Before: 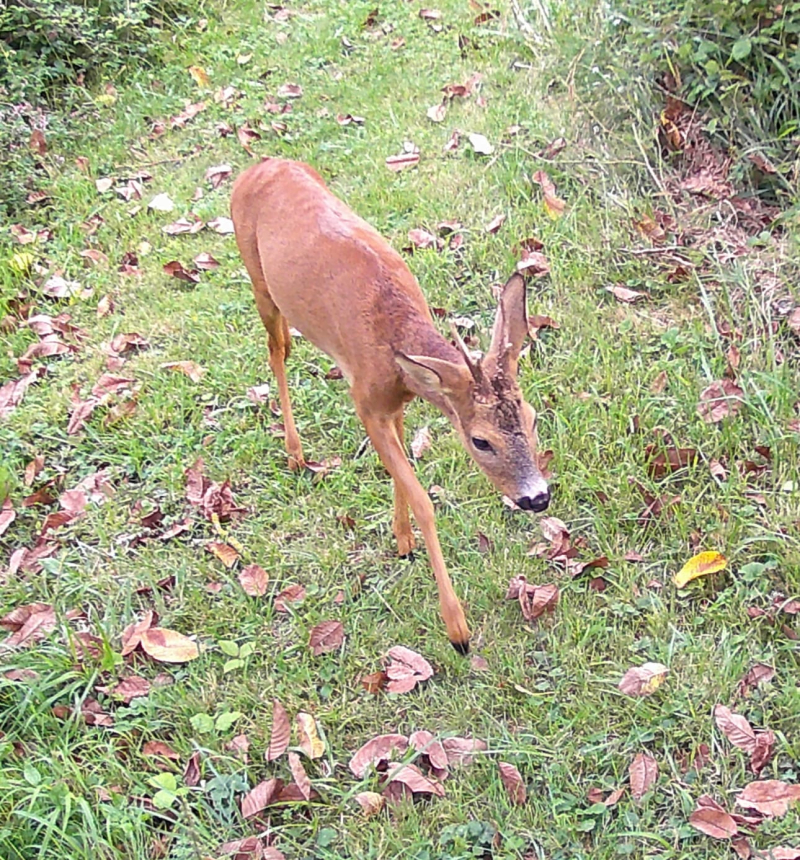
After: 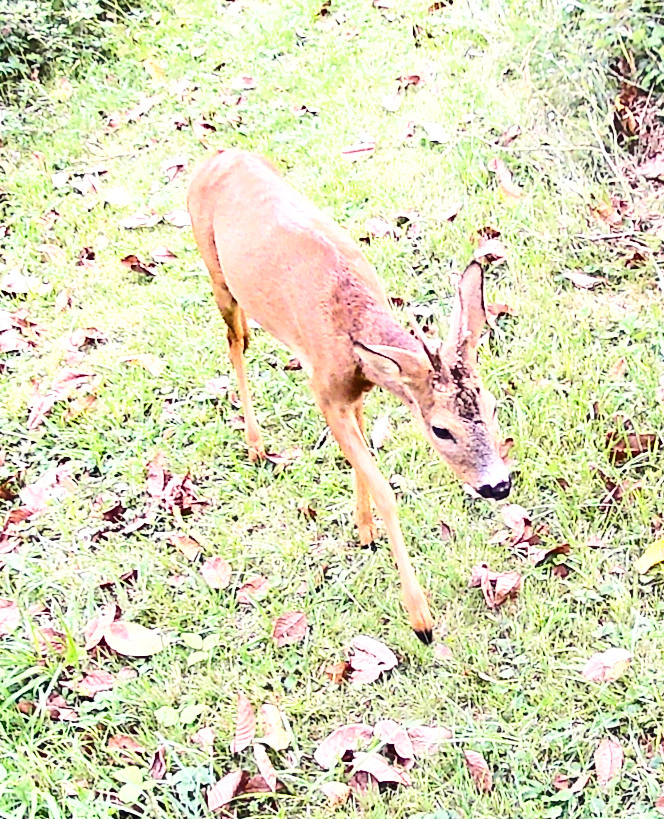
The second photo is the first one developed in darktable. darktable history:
exposure: black level correction -0.002, exposure 0.54 EV, compensate highlight preservation false
base curve: curves: ch0 [(0, 0) (0.204, 0.334) (0.55, 0.733) (1, 1)], preserve colors none
crop and rotate: angle 0.938°, left 4.299%, top 0.418%, right 11.136%, bottom 2.683%
shadows and highlights: shadows 12.88, white point adjustment 1.14, soften with gaussian
contrast brightness saturation: contrast 0.292
